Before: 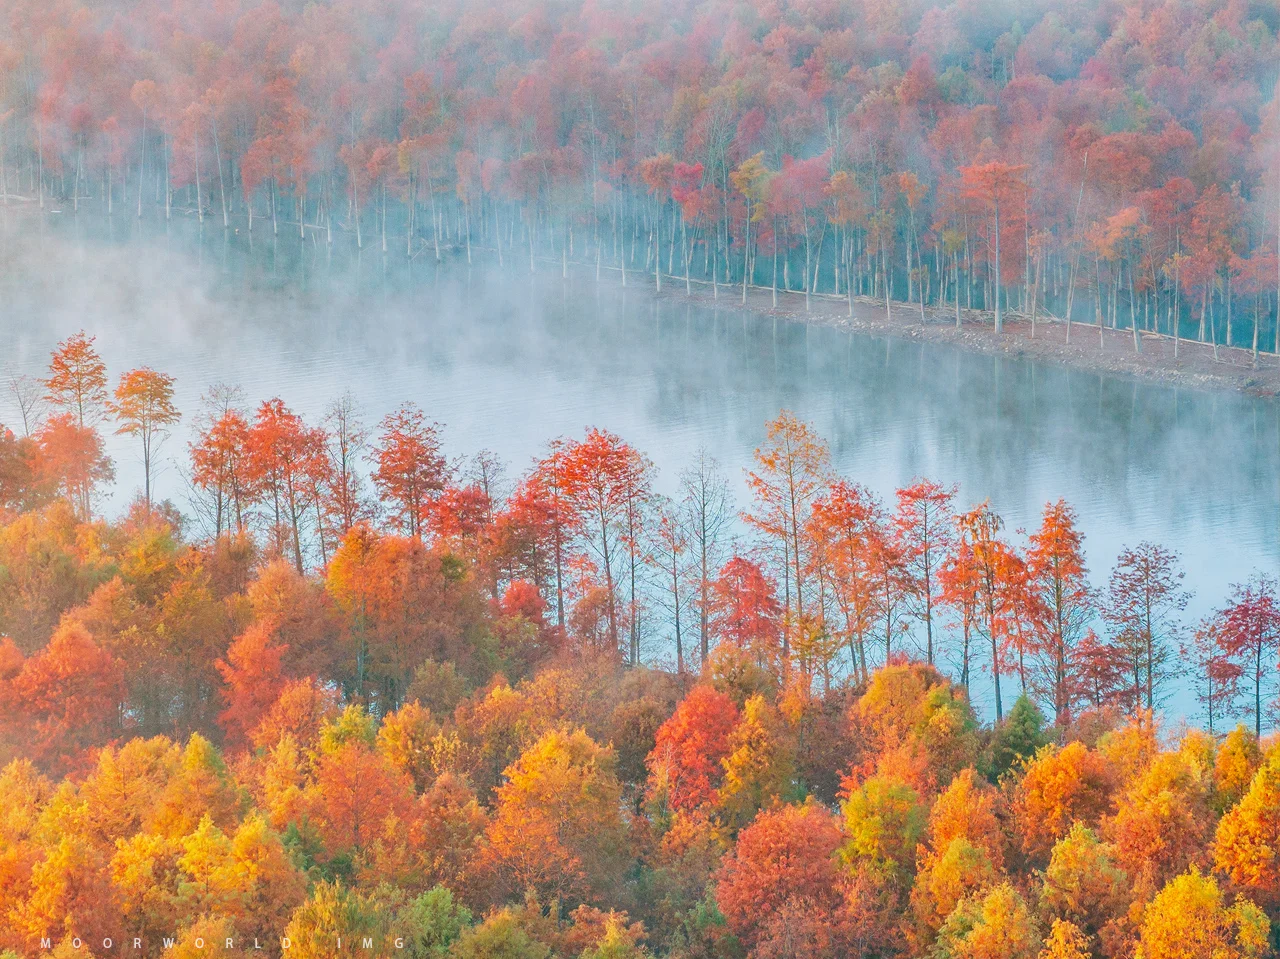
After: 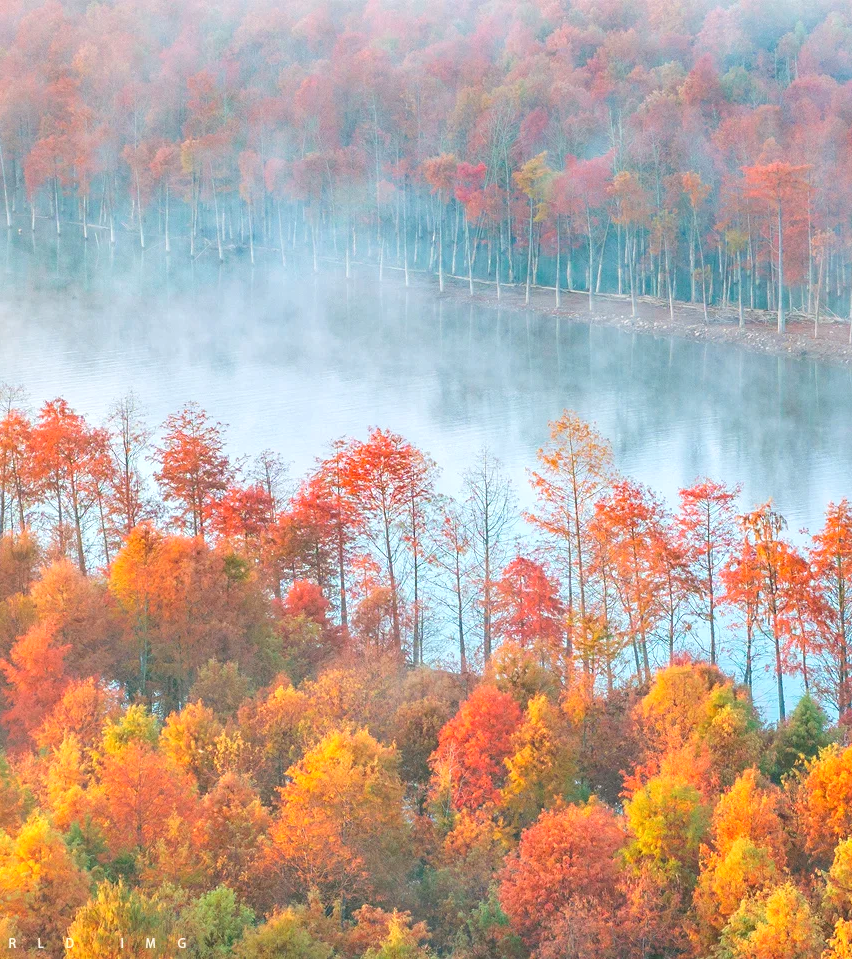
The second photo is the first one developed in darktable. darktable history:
tone equalizer: -8 EV -0.41 EV, -7 EV -0.421 EV, -6 EV -0.307 EV, -5 EV -0.257 EV, -3 EV 0.242 EV, -2 EV 0.337 EV, -1 EV 0.395 EV, +0 EV 0.446 EV
crop: left 17.002%, right 16.368%
